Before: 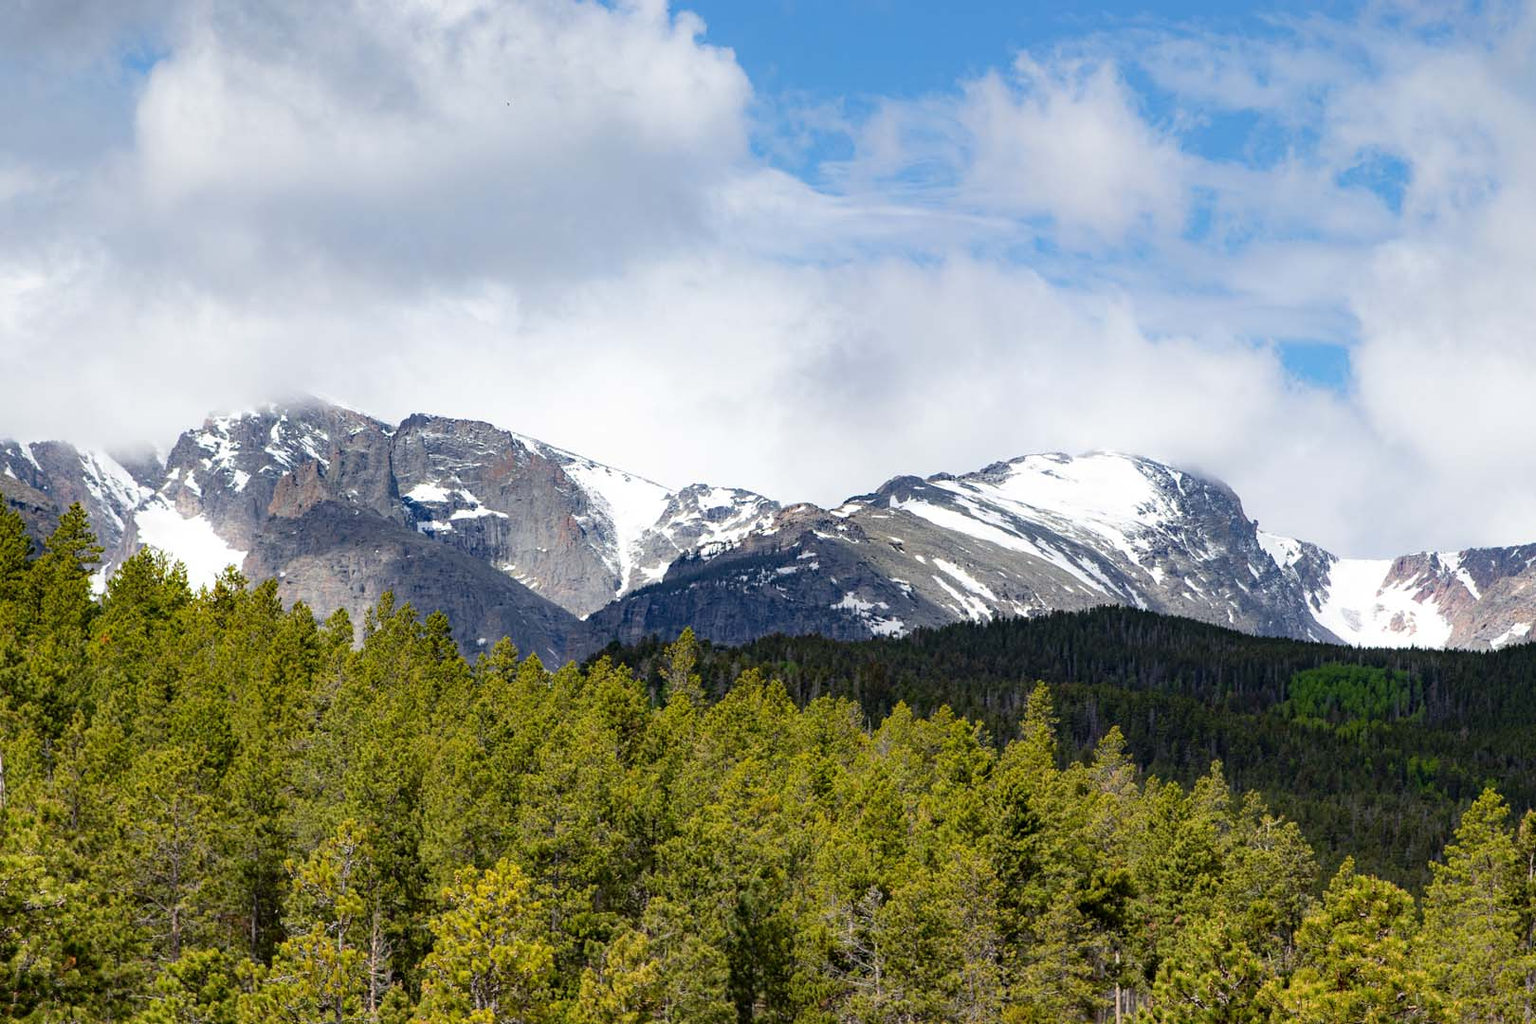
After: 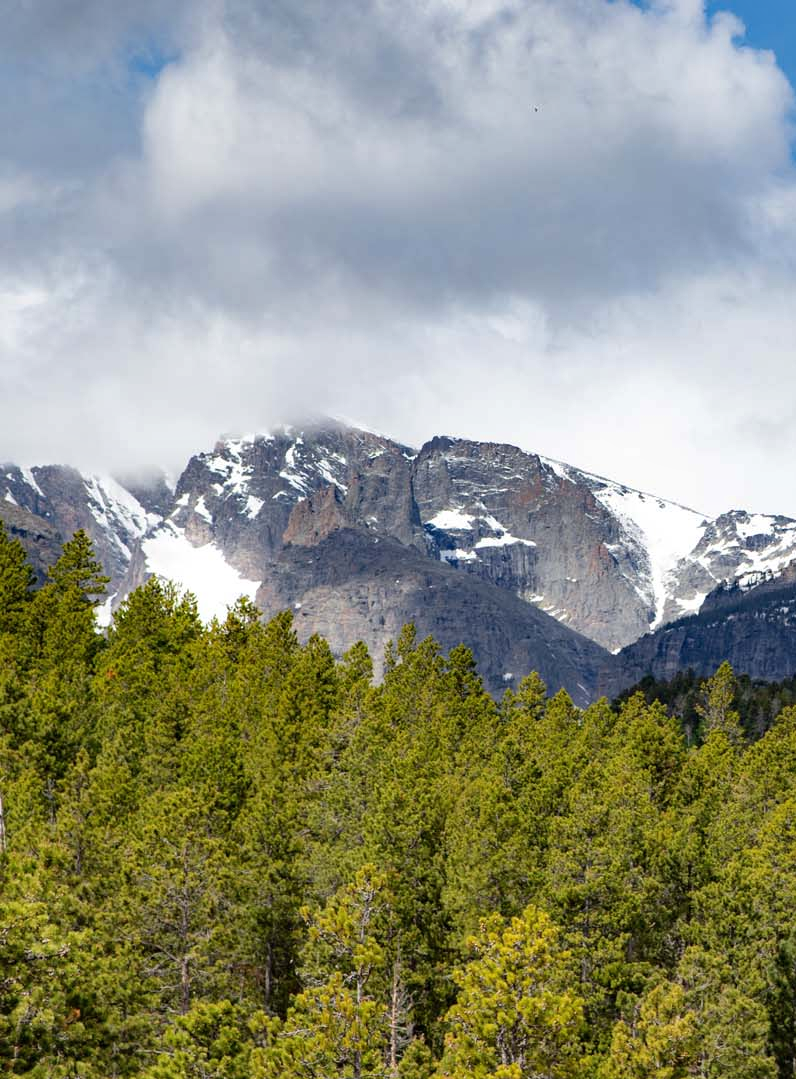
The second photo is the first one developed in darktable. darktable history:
shadows and highlights: low approximation 0.01, soften with gaussian
crop and rotate: left 0%, top 0%, right 50.845%
